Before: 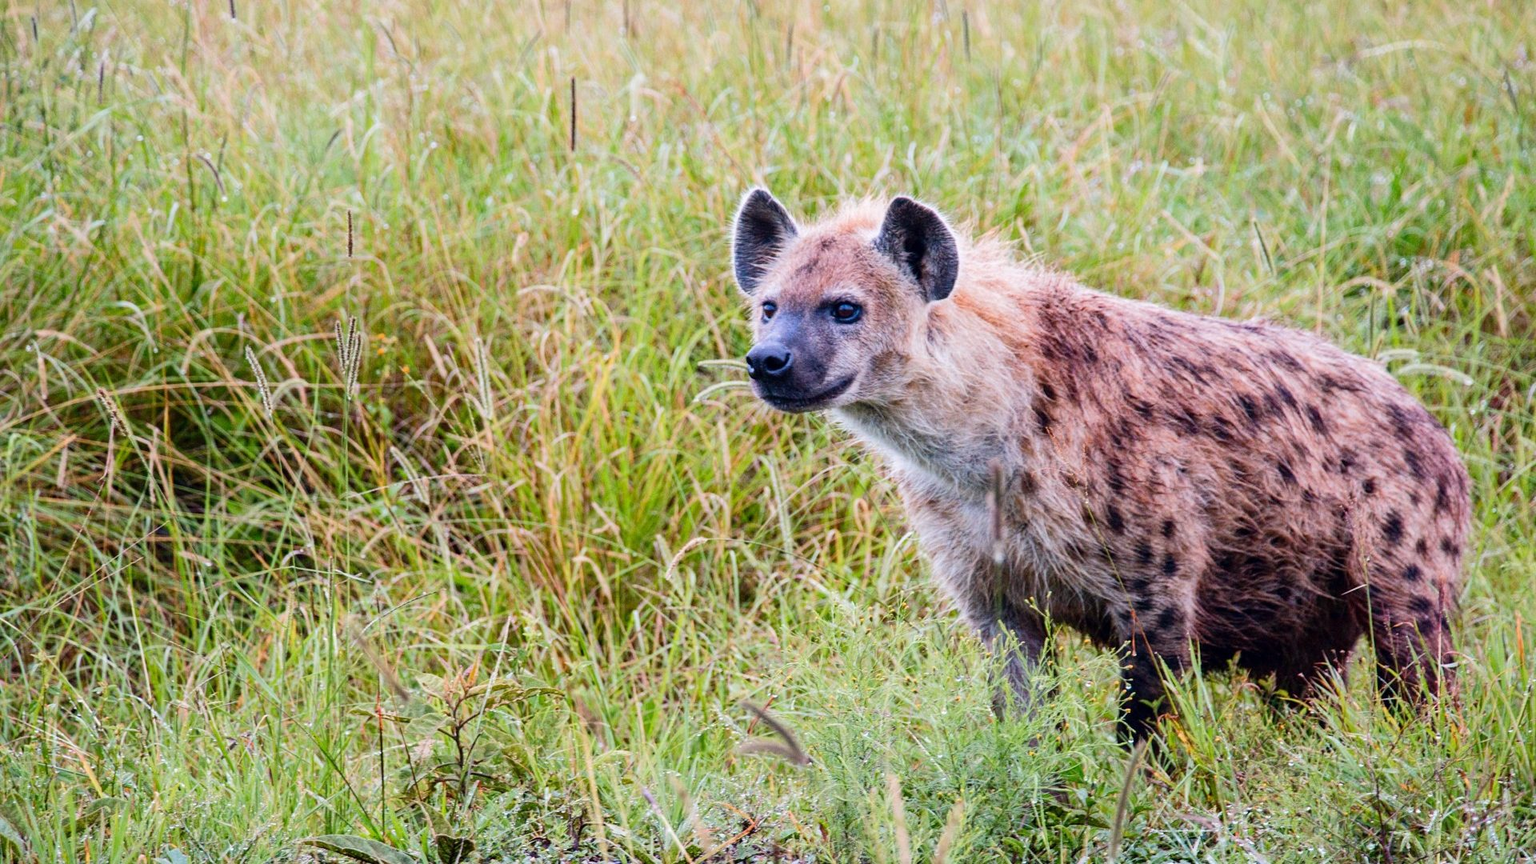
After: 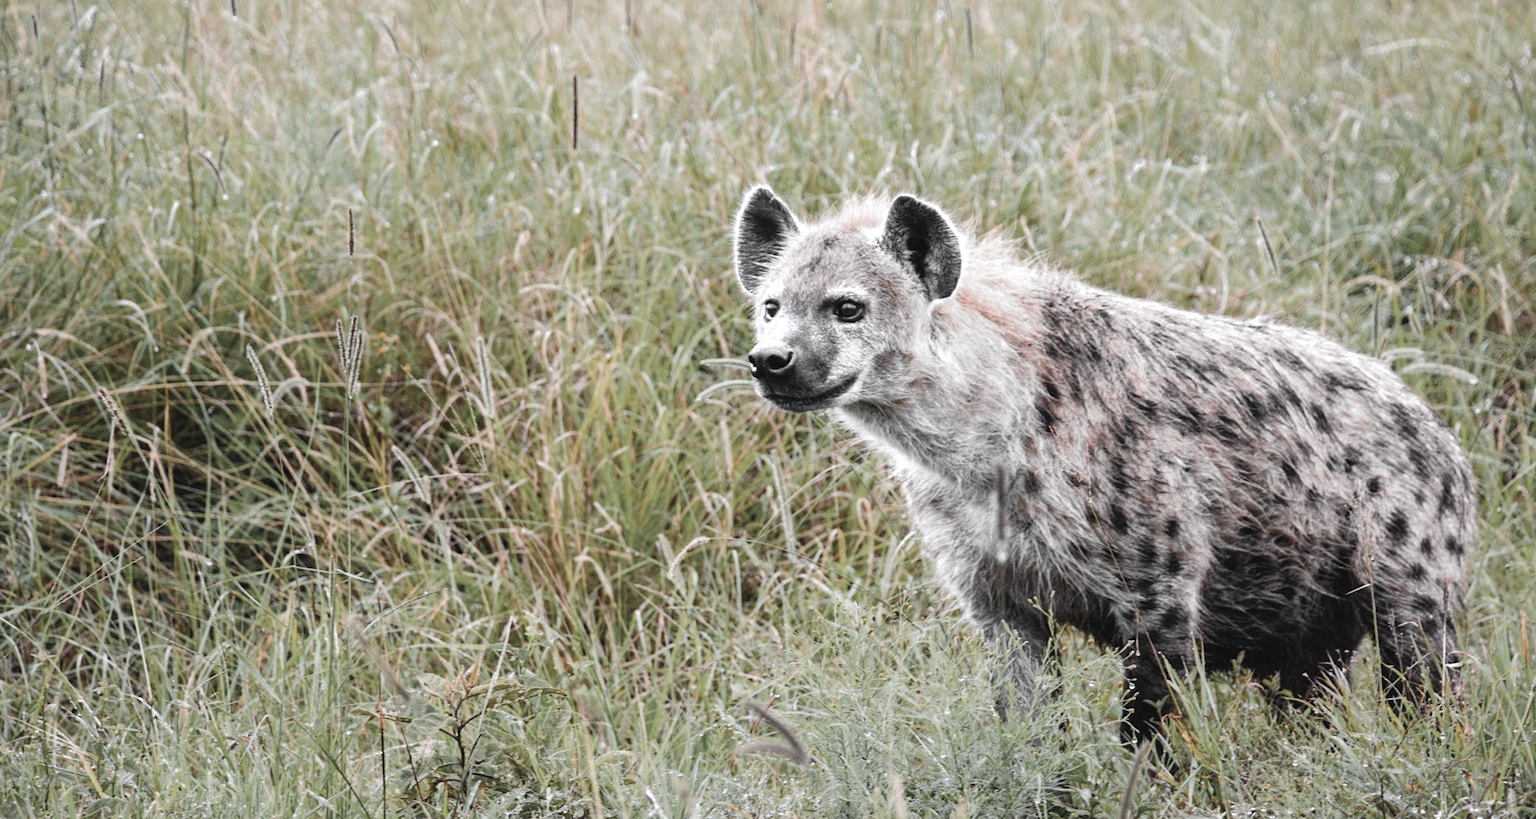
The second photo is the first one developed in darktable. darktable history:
color zones: curves: ch0 [(0, 0.613) (0.01, 0.613) (0.245, 0.448) (0.498, 0.529) (0.642, 0.665) (0.879, 0.777) (0.99, 0.613)]; ch1 [(0, 0.035) (0.121, 0.189) (0.259, 0.197) (0.415, 0.061) (0.589, 0.022) (0.732, 0.022) (0.857, 0.026) (0.991, 0.053)]
crop: top 0.35%, right 0.264%, bottom 5.078%
color balance rgb: shadows lift › luminance -10.184%, global offset › luminance 0.504%, linear chroma grading › global chroma 8.988%, perceptual saturation grading › global saturation 9.952%, perceptual brilliance grading › global brilliance 2.668%, perceptual brilliance grading › highlights -2.473%, perceptual brilliance grading › shadows 2.572%
